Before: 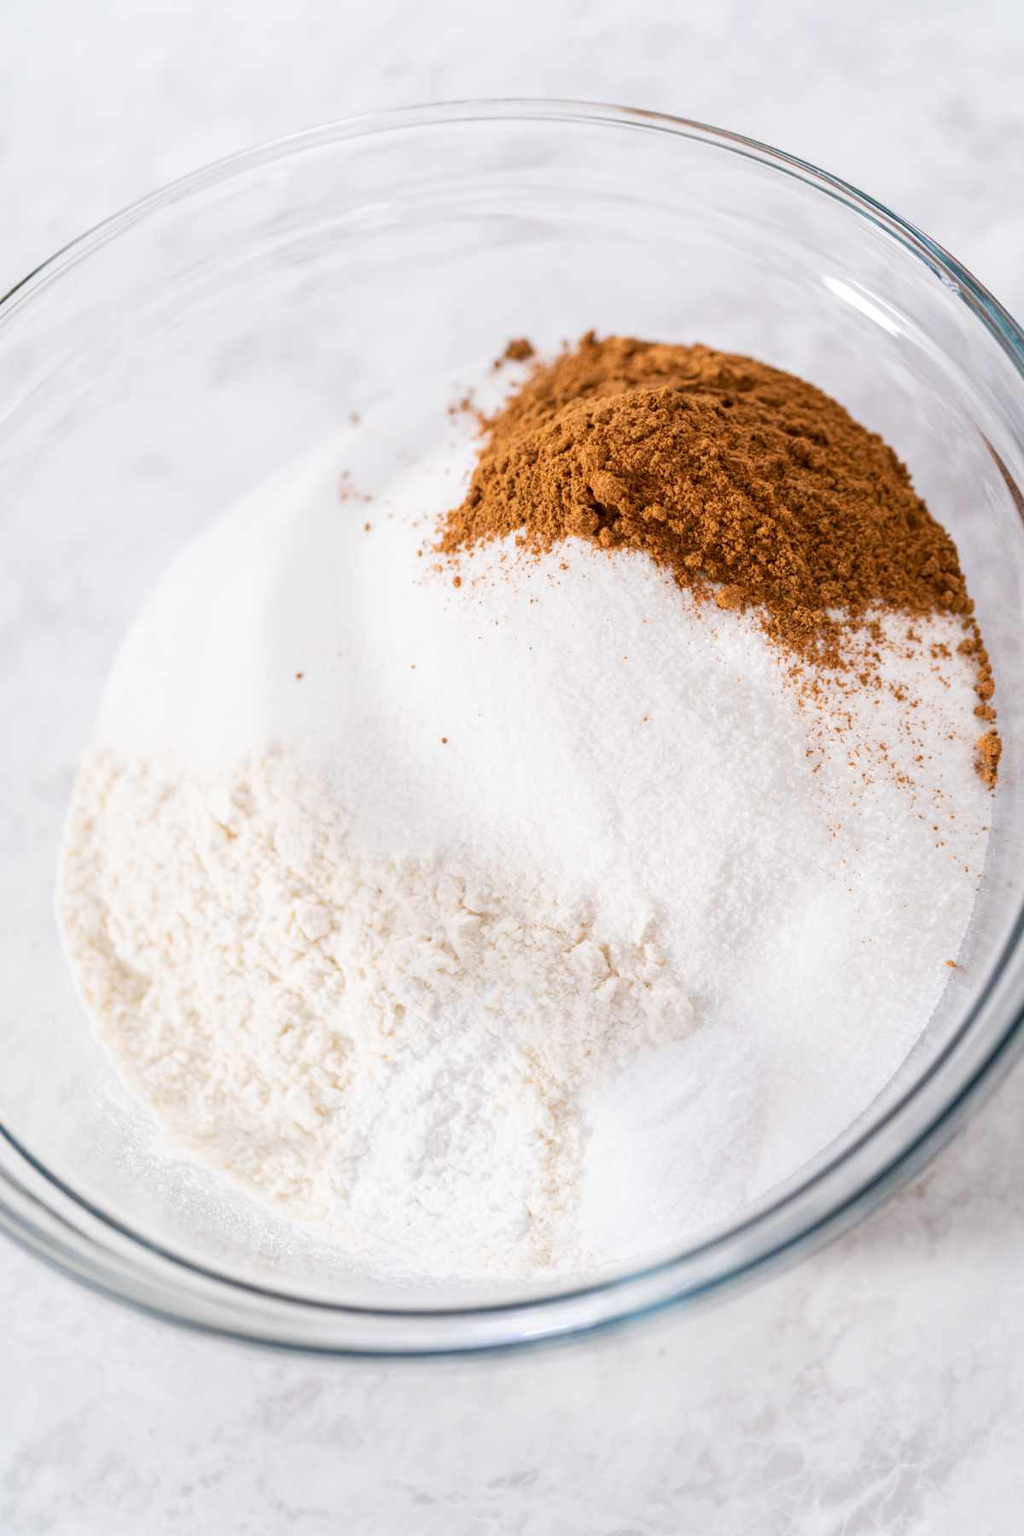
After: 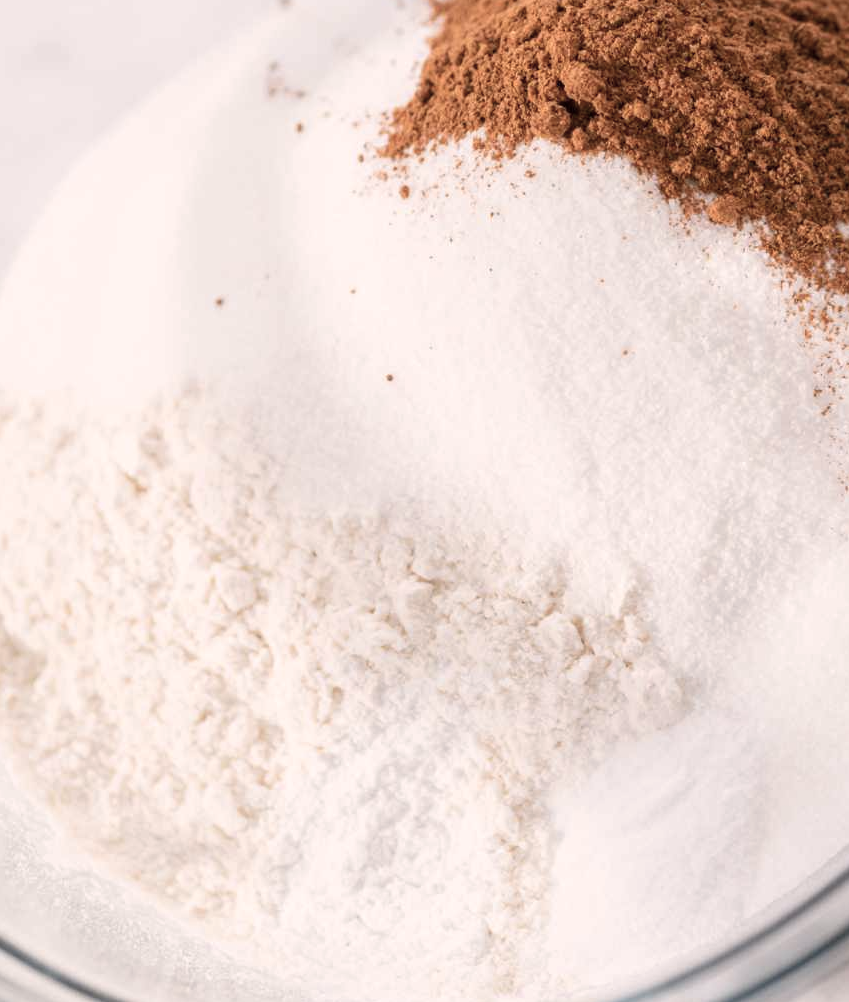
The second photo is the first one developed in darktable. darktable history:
crop: left 10.935%, top 27.223%, right 18.283%, bottom 17.109%
color correction: highlights a* 5.56, highlights b* 5.21, saturation 0.637
color zones: curves: ch1 [(0.239, 0.552) (0.75, 0.5)]; ch2 [(0.25, 0.462) (0.749, 0.457)]
